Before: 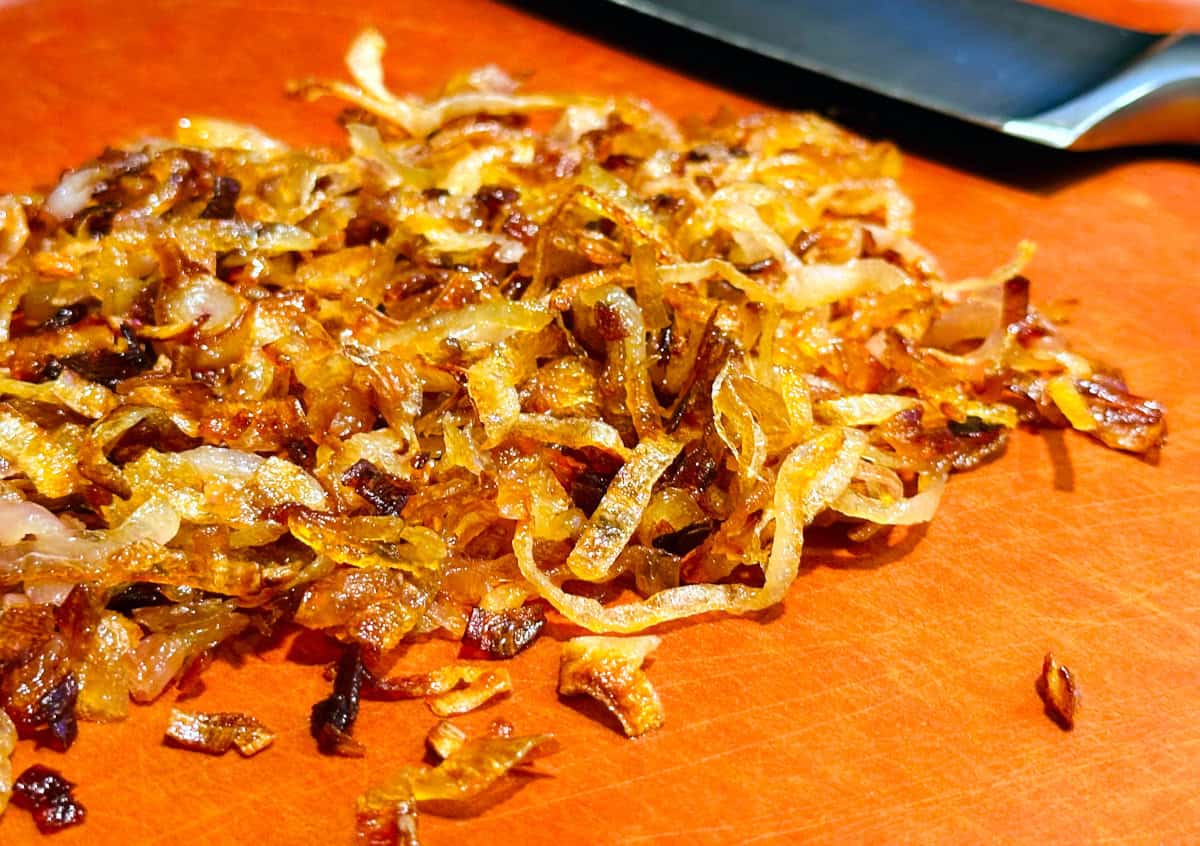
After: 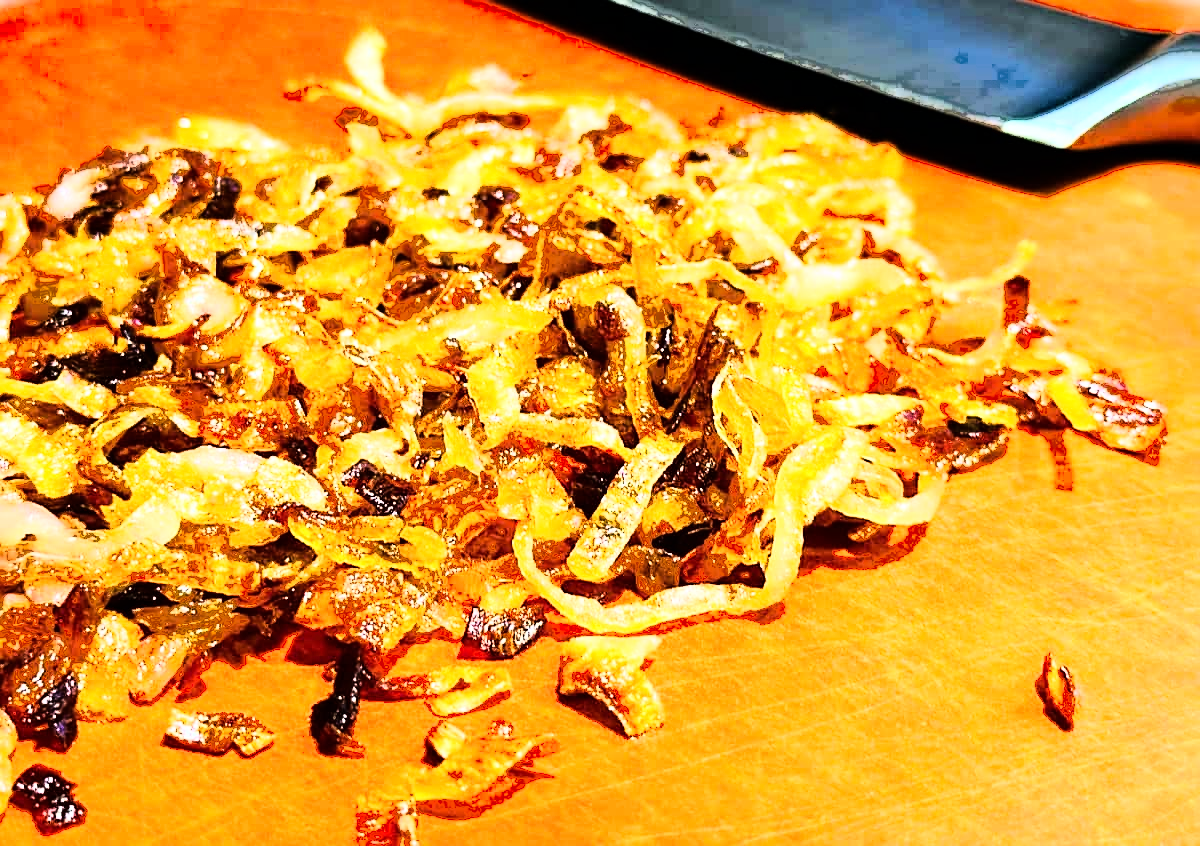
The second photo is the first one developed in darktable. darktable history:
fill light: exposure -0.73 EV, center 0.69, width 2.2
sharpen: on, module defaults
rgb curve: curves: ch0 [(0, 0) (0.21, 0.15) (0.24, 0.21) (0.5, 0.75) (0.75, 0.96) (0.89, 0.99) (1, 1)]; ch1 [(0, 0.02) (0.21, 0.13) (0.25, 0.2) (0.5, 0.67) (0.75, 0.9) (0.89, 0.97) (1, 1)]; ch2 [(0, 0.02) (0.21, 0.13) (0.25, 0.2) (0.5, 0.67) (0.75, 0.9) (0.89, 0.97) (1, 1)], compensate middle gray true
